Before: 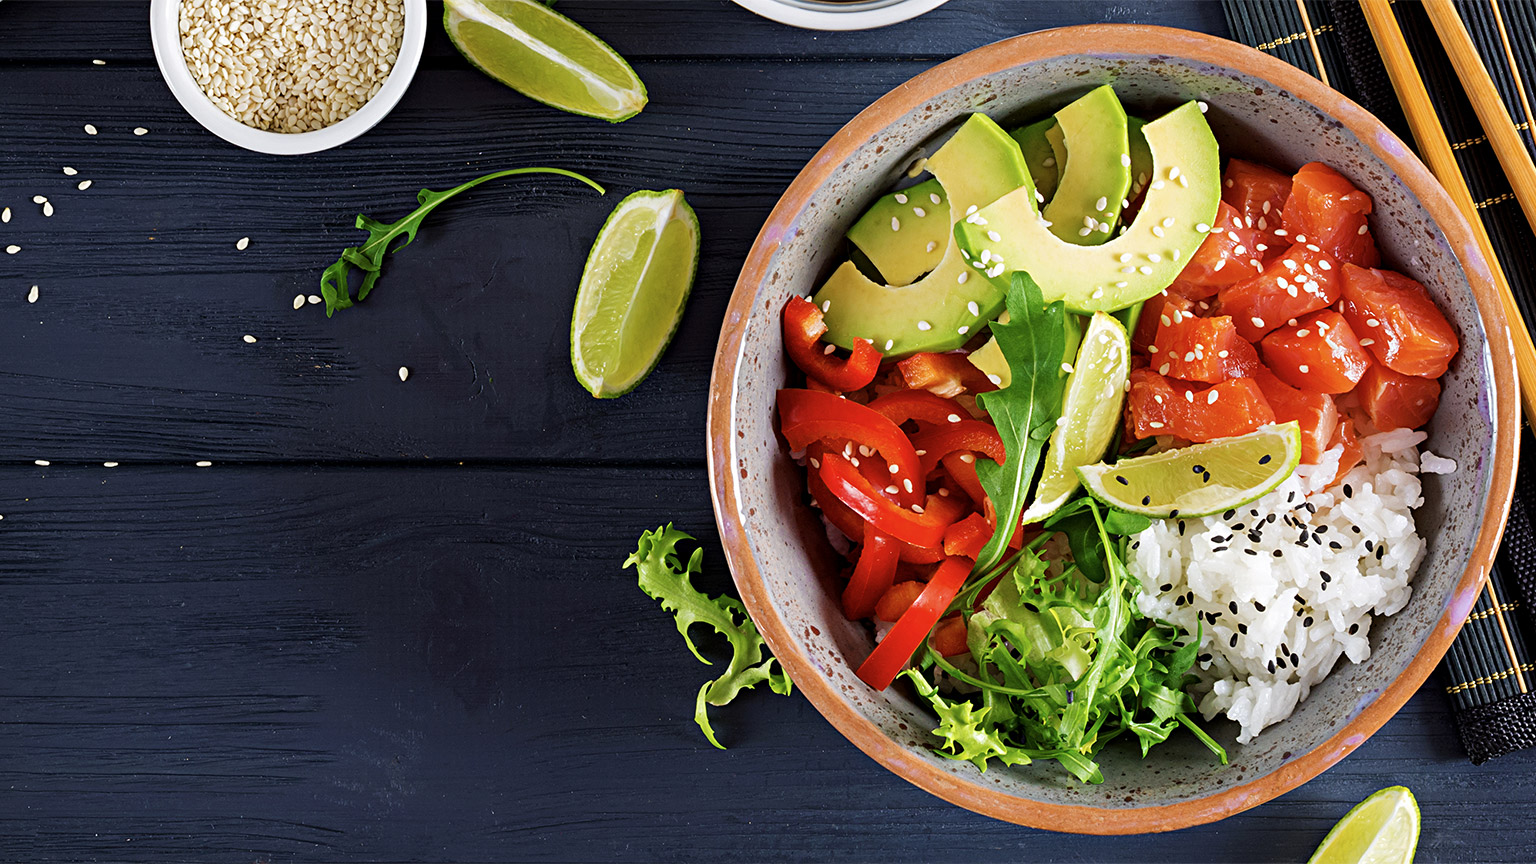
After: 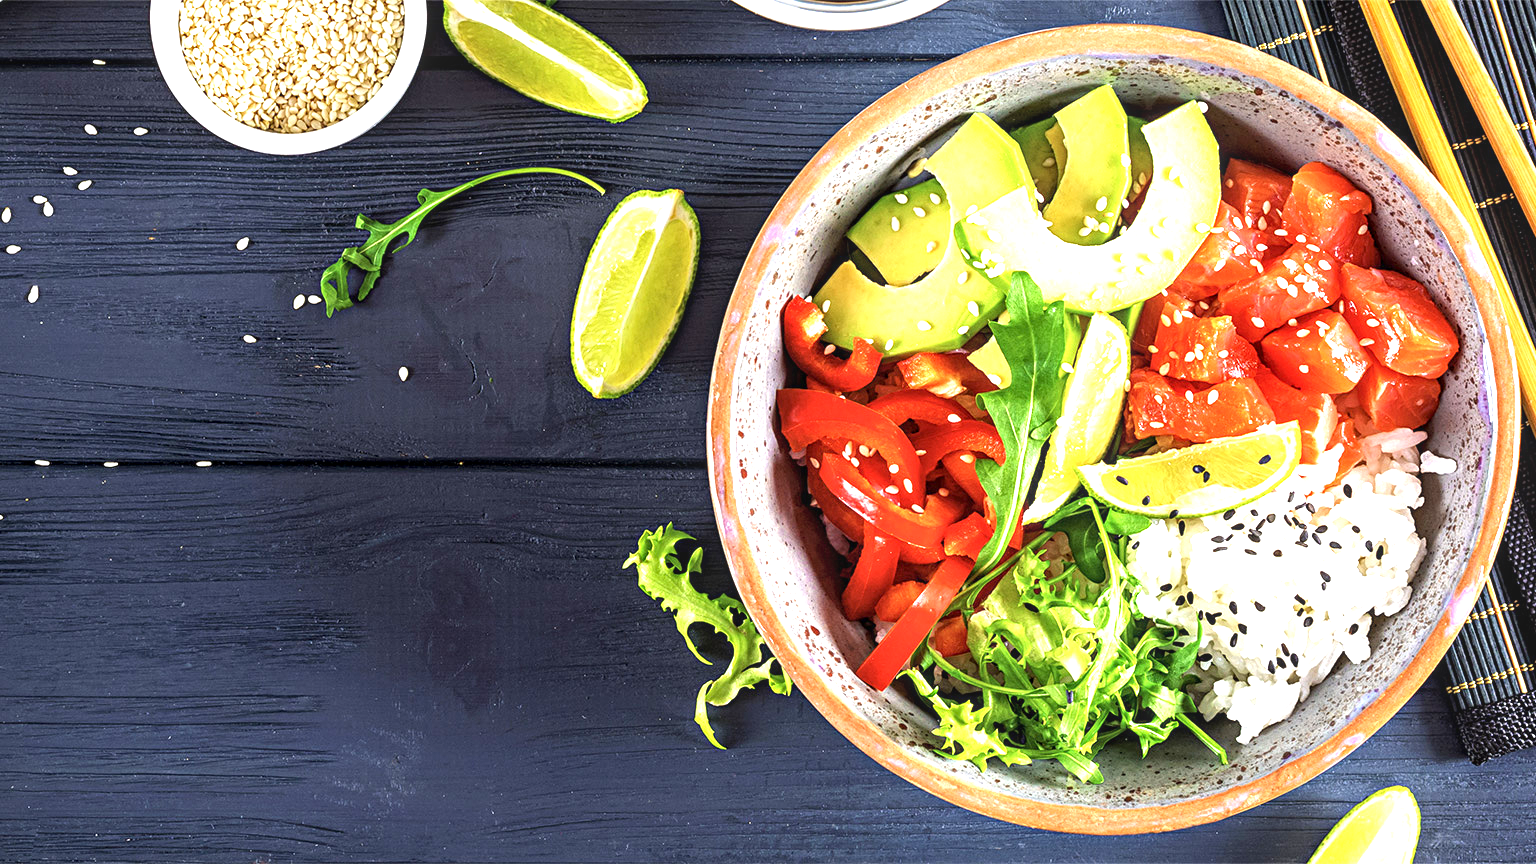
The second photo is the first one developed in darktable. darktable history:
exposure: black level correction 0, exposure 1.34 EV, compensate exposure bias true, compensate highlight preservation false
local contrast: on, module defaults
